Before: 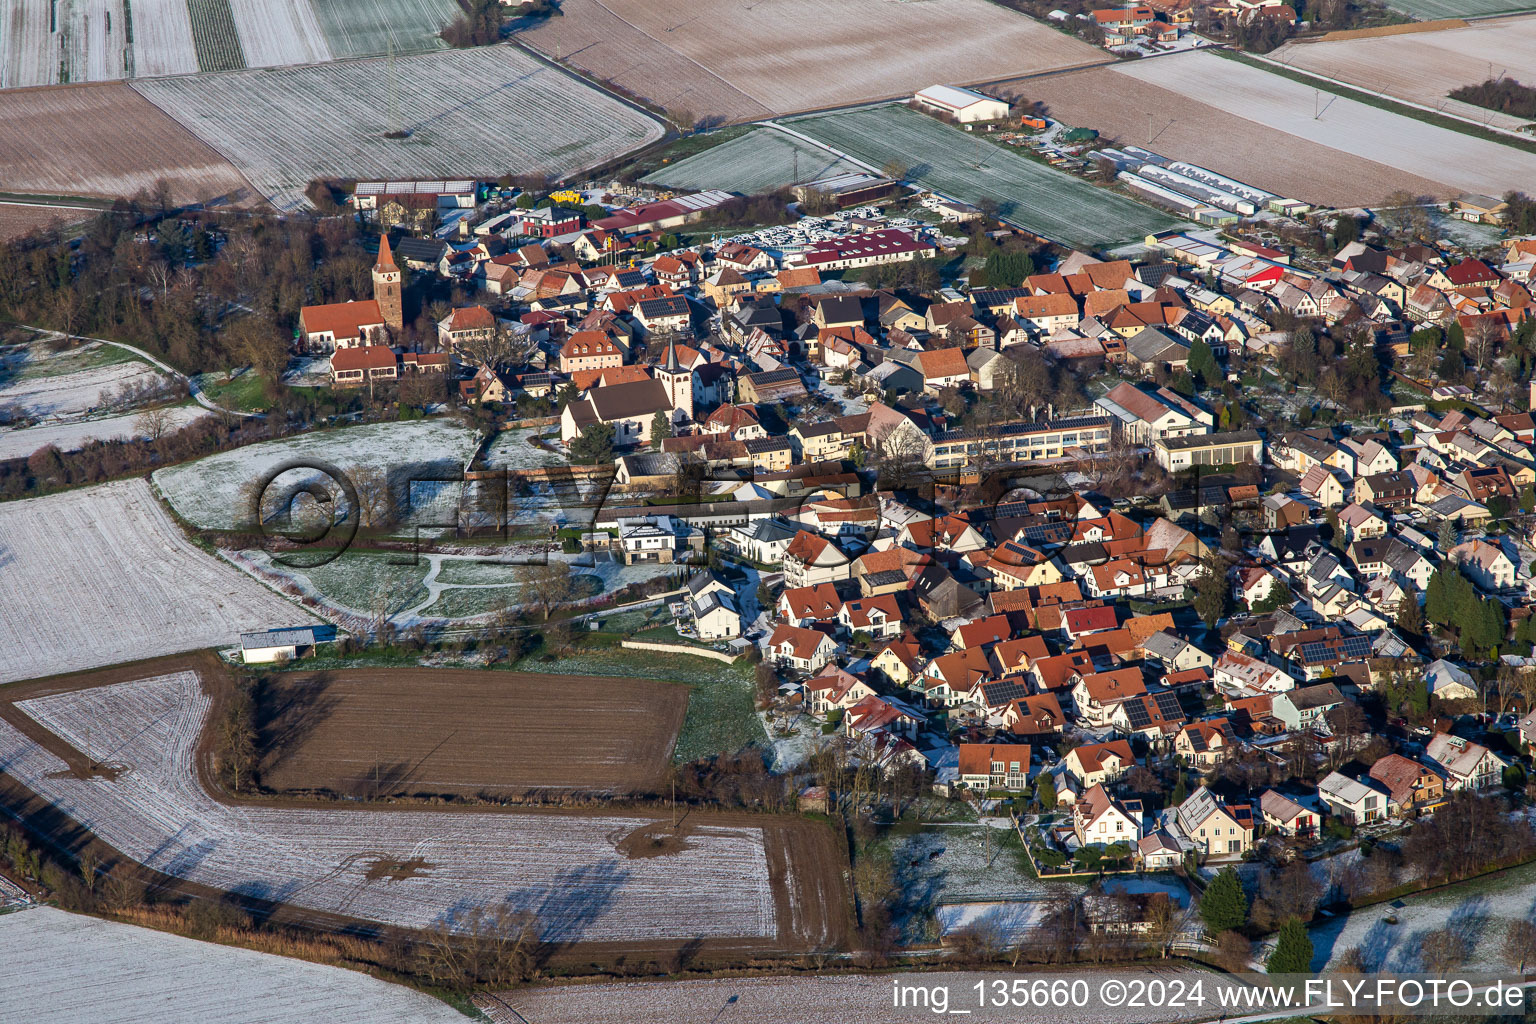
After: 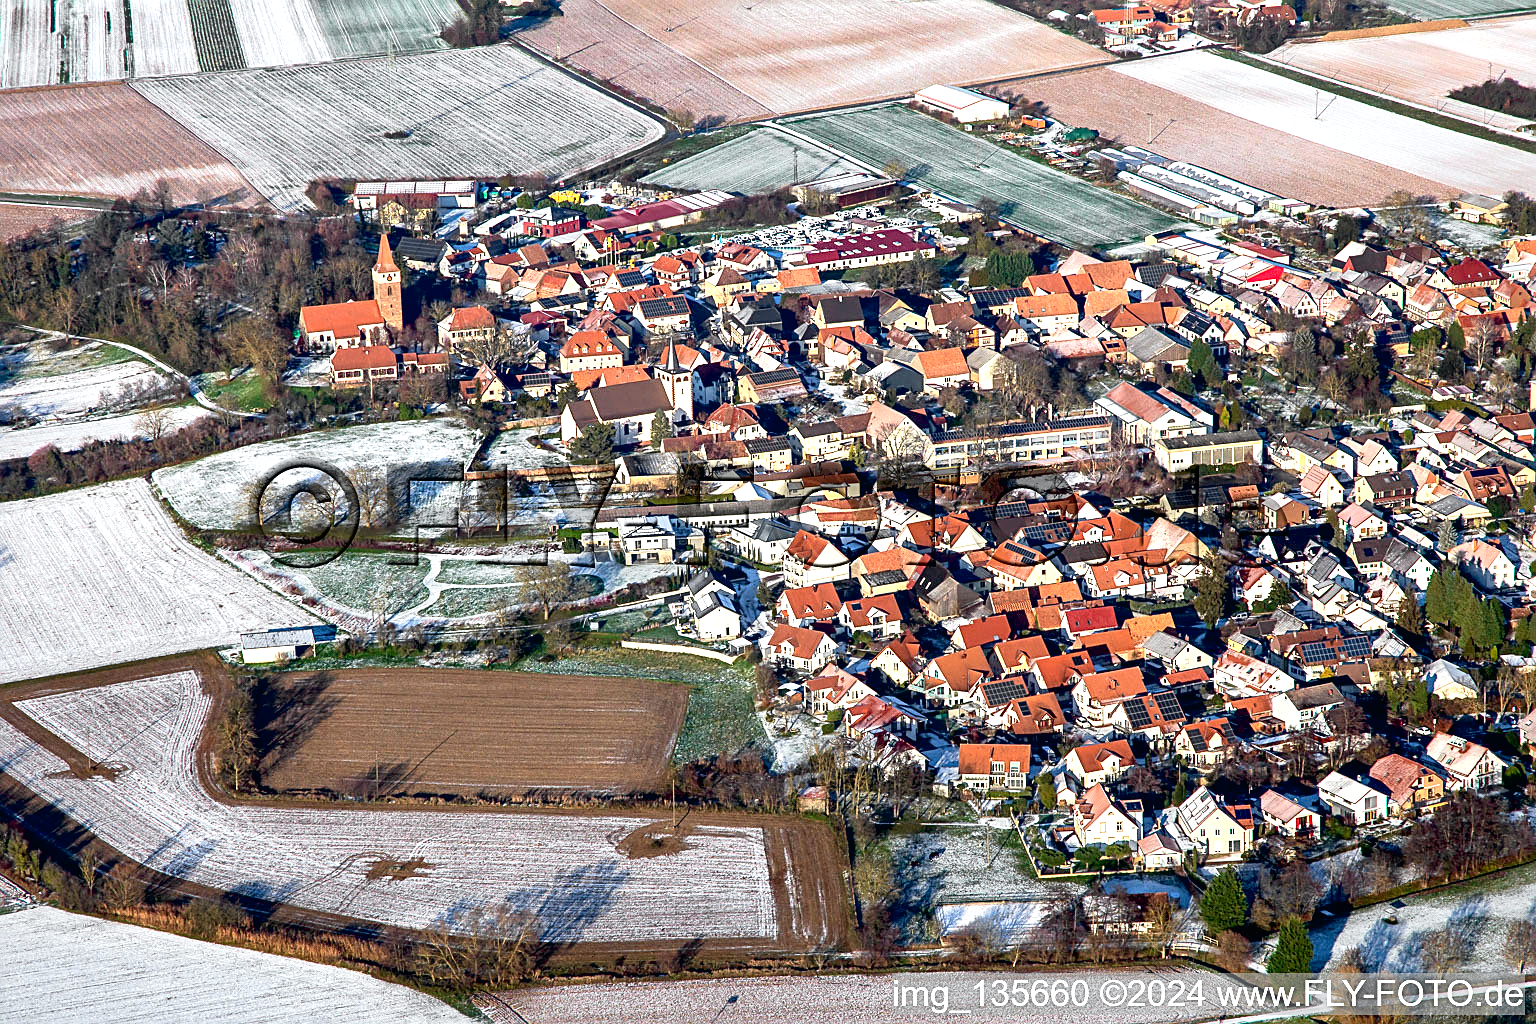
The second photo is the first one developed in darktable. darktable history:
sharpen: on, module defaults
exposure: black level correction 0.008, exposure 0.975 EV, compensate highlight preservation false
levels: black 0.061%
tone curve: curves: ch0 [(0, 0.009) (0.037, 0.035) (0.131, 0.126) (0.275, 0.28) (0.476, 0.514) (0.617, 0.667) (0.704, 0.759) (0.813, 0.863) (0.911, 0.931) (0.997, 1)]; ch1 [(0, 0) (0.318, 0.271) (0.444, 0.438) (0.493, 0.496) (0.508, 0.5) (0.534, 0.535) (0.57, 0.582) (0.65, 0.664) (0.746, 0.764) (1, 1)]; ch2 [(0, 0) (0.246, 0.24) (0.36, 0.381) (0.415, 0.434) (0.476, 0.492) (0.502, 0.499) (0.522, 0.518) (0.533, 0.534) (0.586, 0.598) (0.634, 0.643) (0.706, 0.717) (0.853, 0.83) (1, 0.951)], color space Lab, independent channels, preserve colors none
shadows and highlights: highlights color adjustment 89.37%, soften with gaussian
